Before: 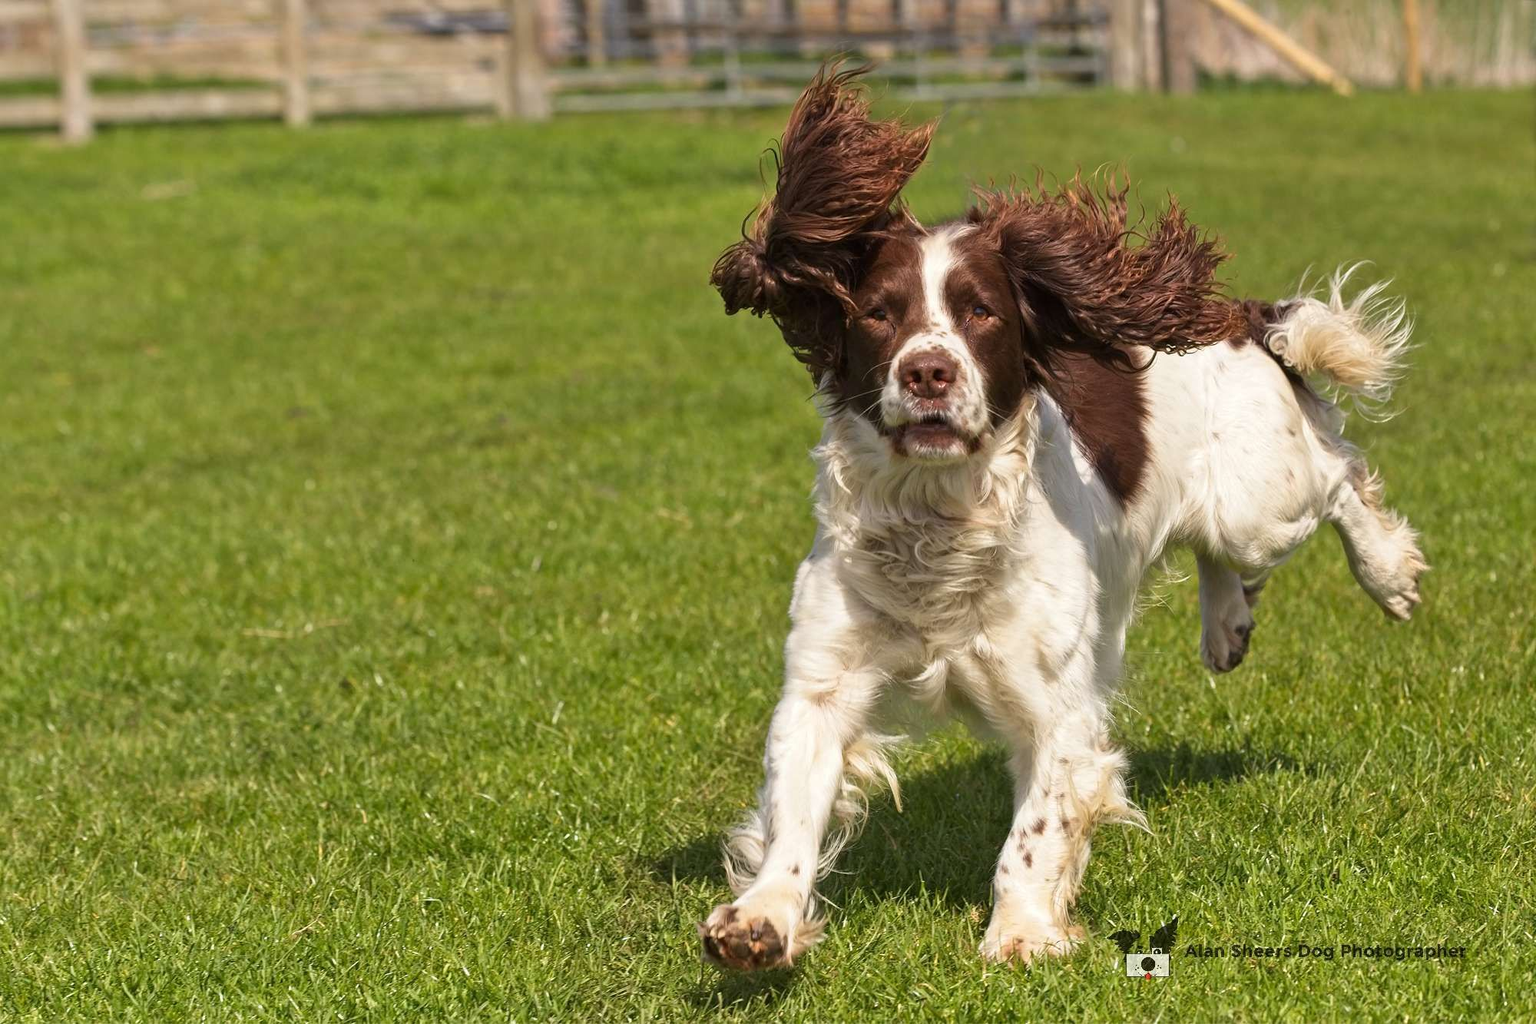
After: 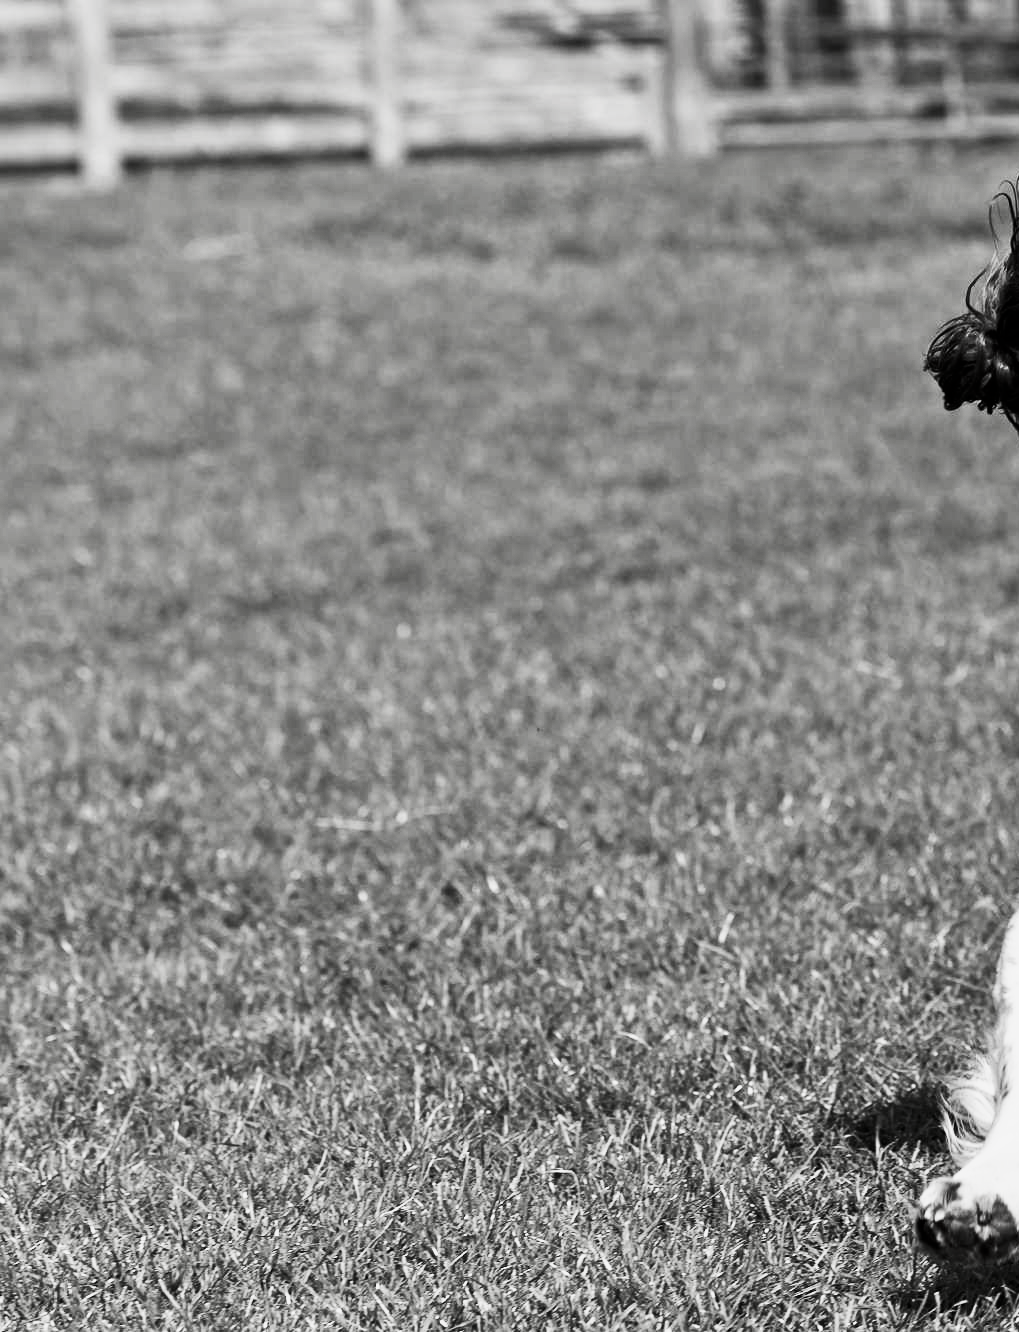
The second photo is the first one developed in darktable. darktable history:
contrast brightness saturation: contrast -0.031, brightness -0.572, saturation -0.985
crop and rotate: left 0.003%, top 0%, right 49.028%
base curve: curves: ch0 [(0, 0) (0.012, 0.01) (0.073, 0.168) (0.31, 0.711) (0.645, 0.957) (1, 1)], preserve colors none
